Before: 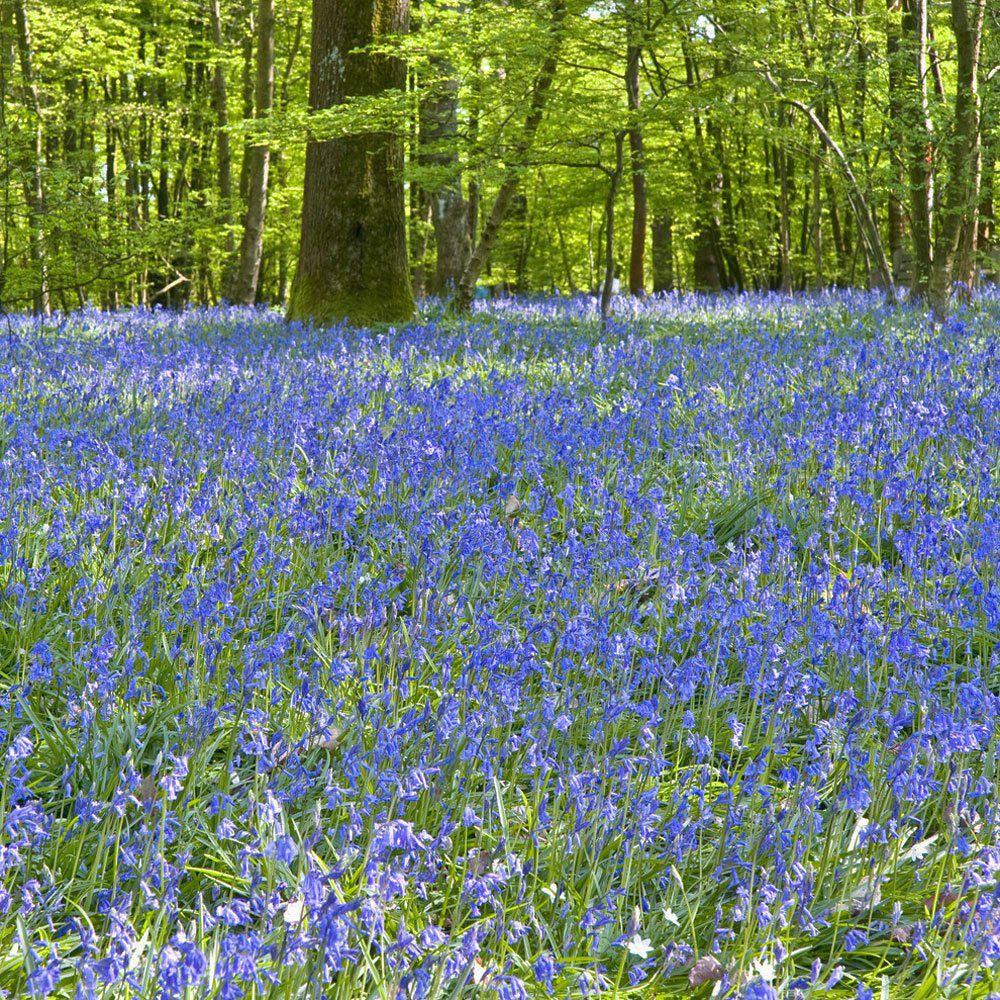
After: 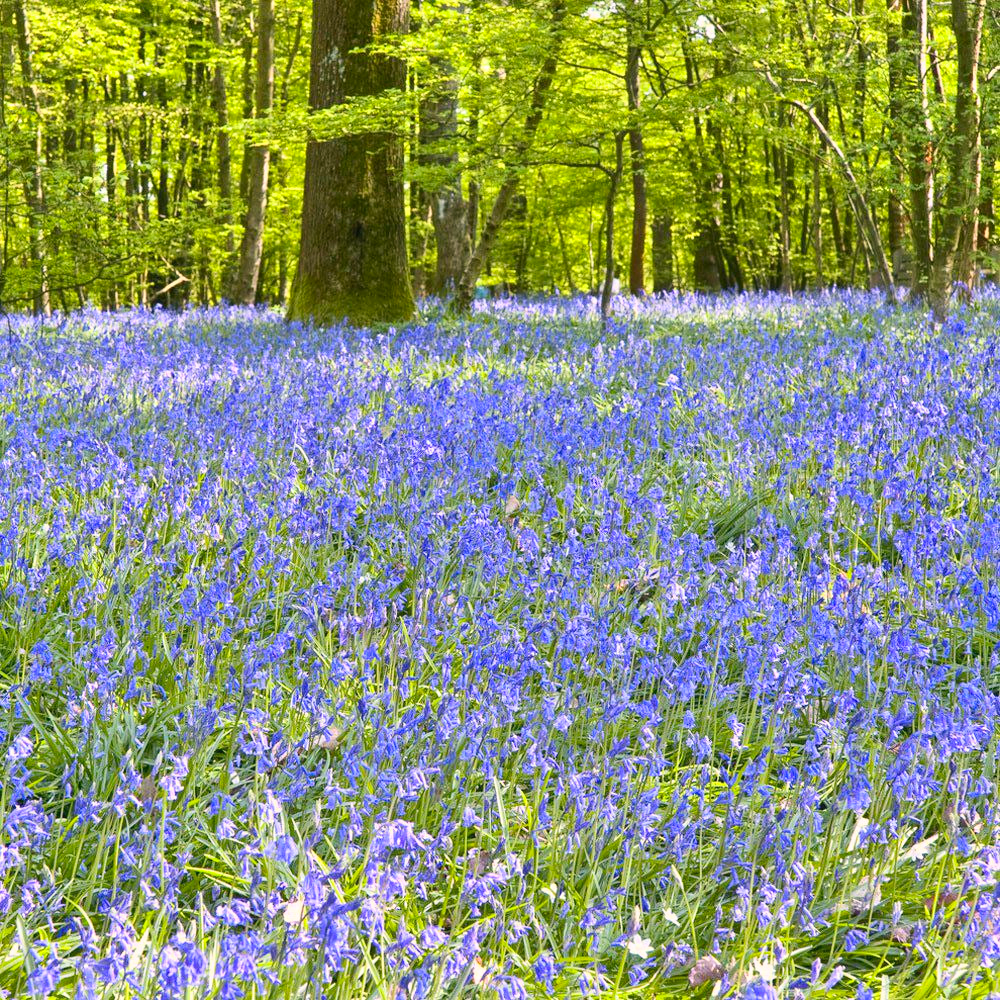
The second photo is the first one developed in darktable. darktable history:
contrast brightness saturation: contrast 0.202, brightness 0.161, saturation 0.225
color correction: highlights a* 5.86, highlights b* 4.83
